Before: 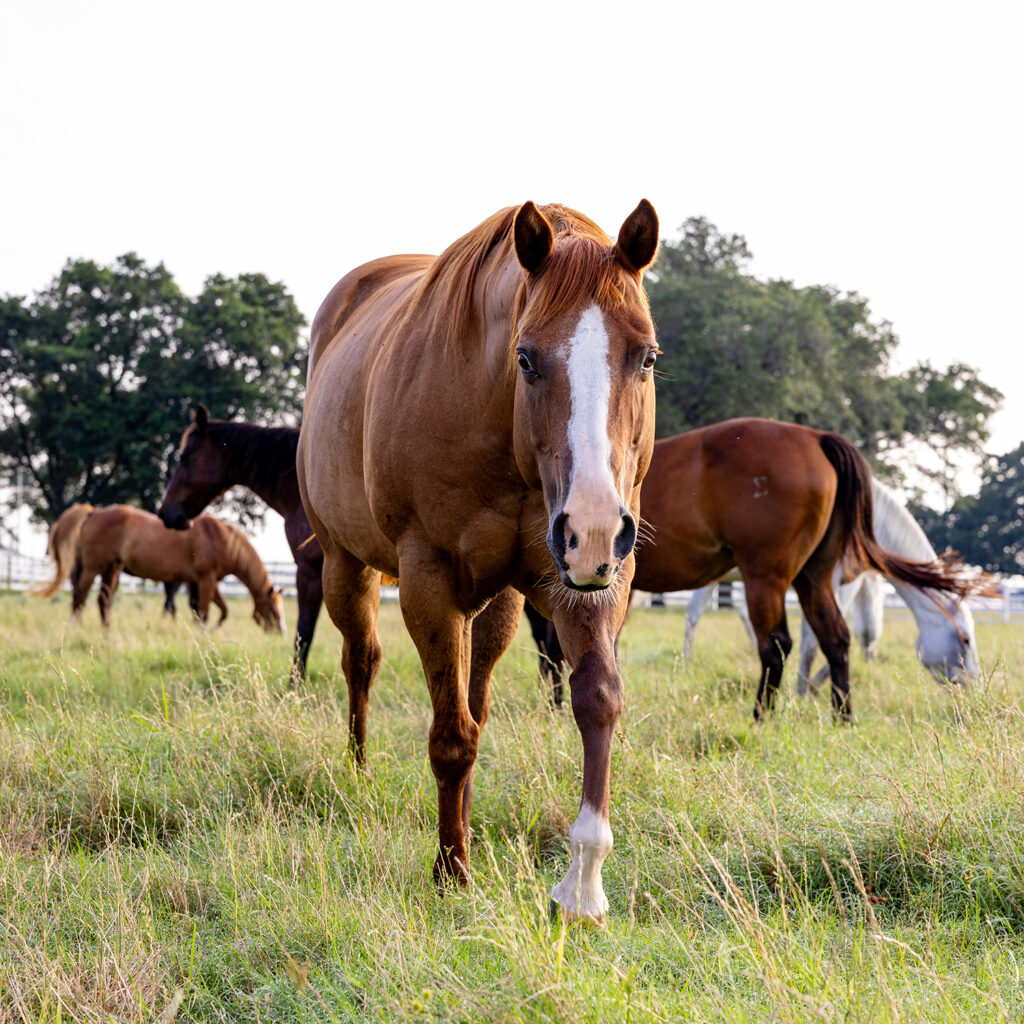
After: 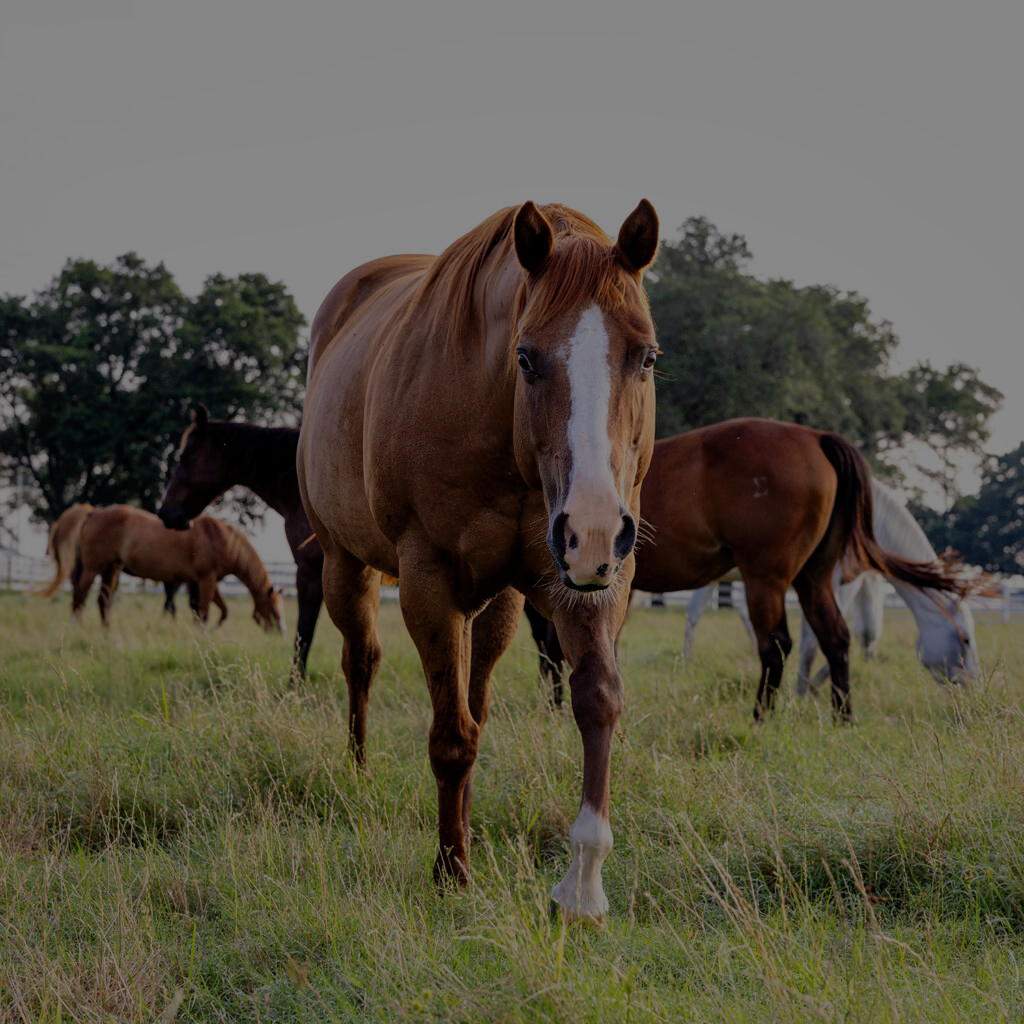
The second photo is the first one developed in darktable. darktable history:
shadows and highlights: shadows 40.08, highlights -59.95
exposure: exposure -2.02 EV, compensate highlight preservation false
